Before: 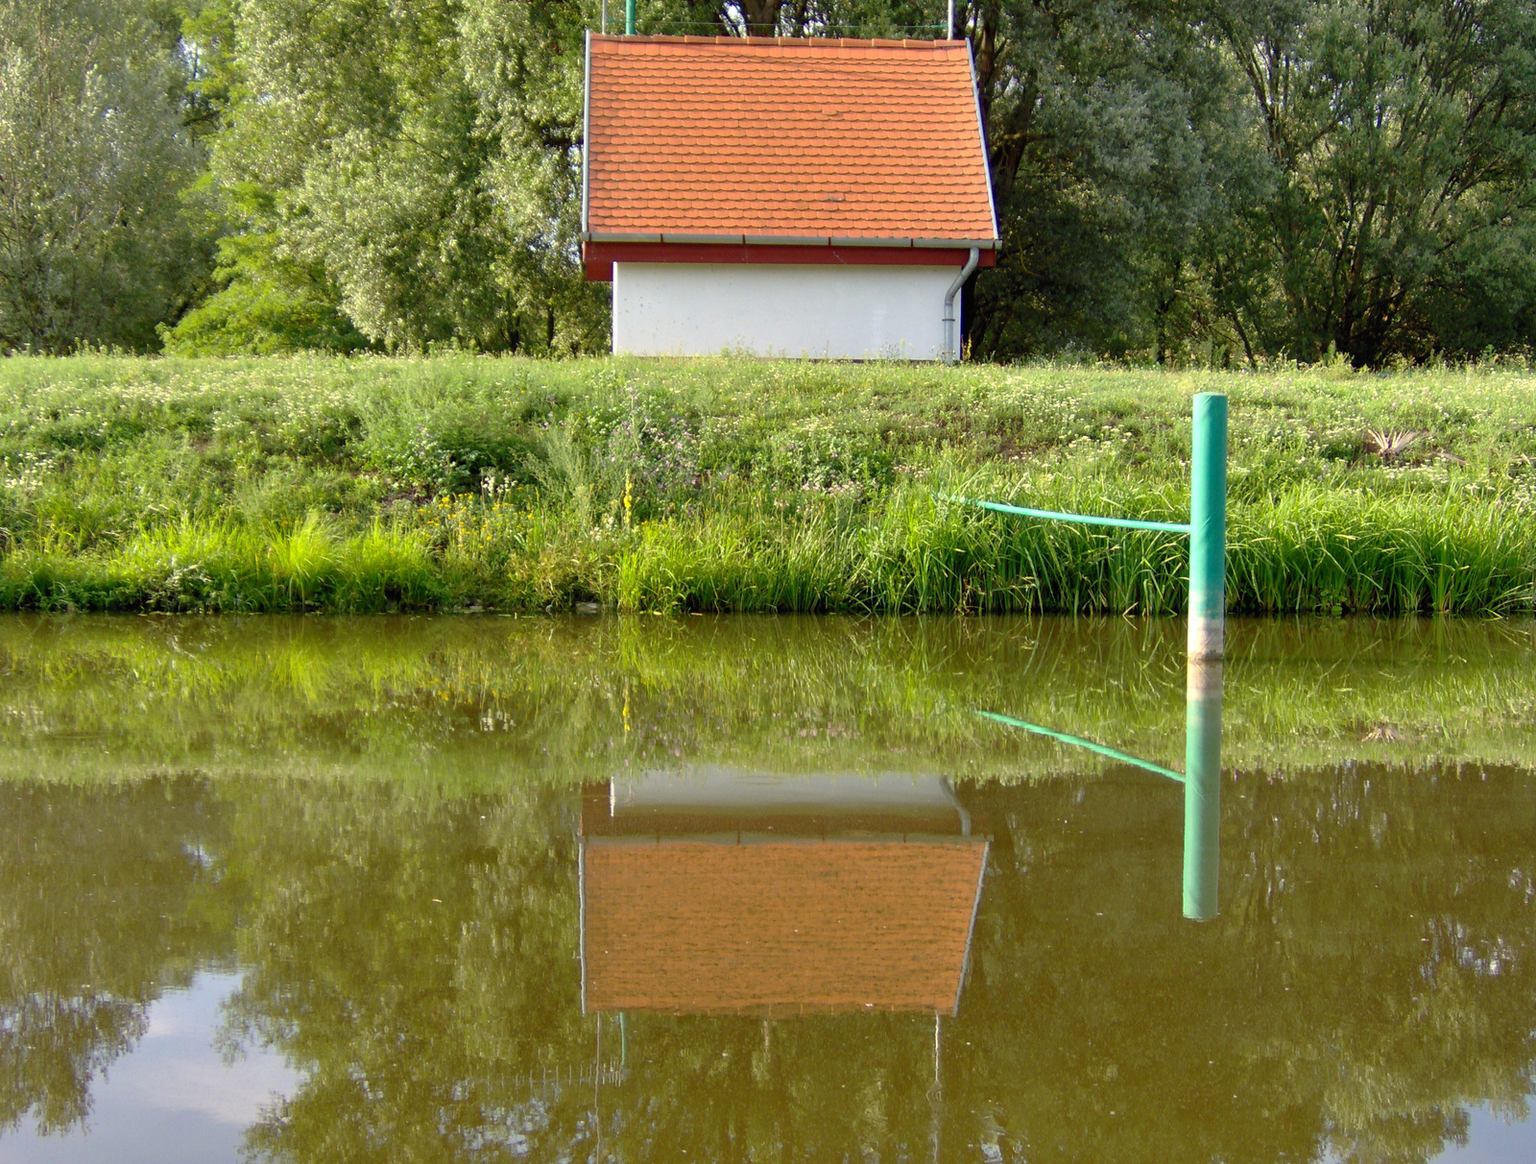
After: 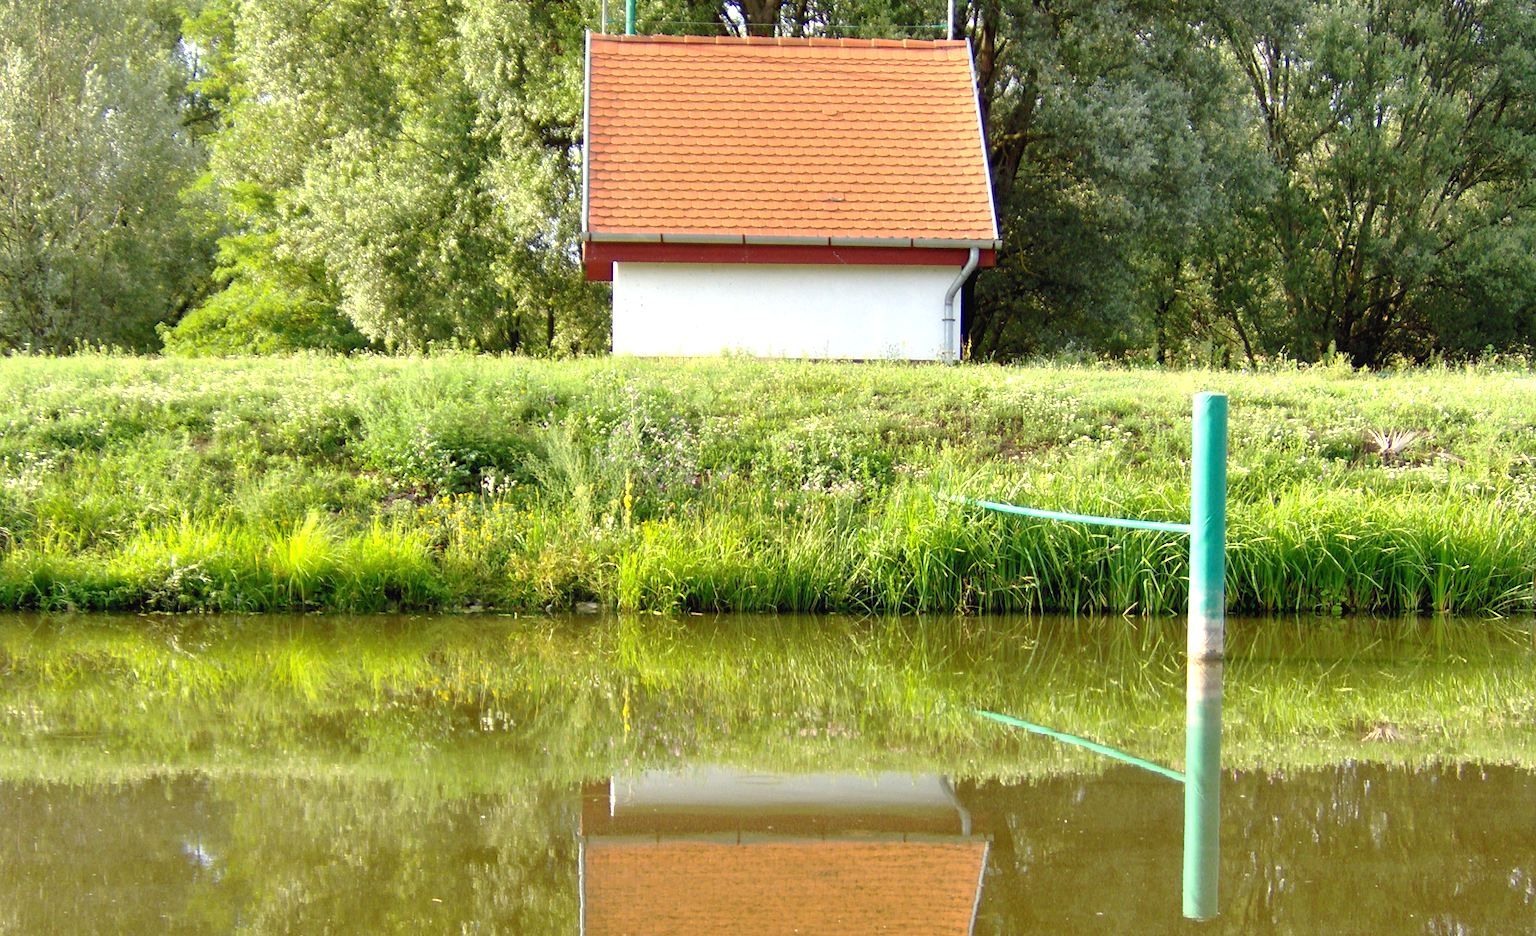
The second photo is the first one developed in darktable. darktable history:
exposure: black level correction 0, exposure 0.692 EV, compensate exposure bias true, compensate highlight preservation false
crop: bottom 19.541%
